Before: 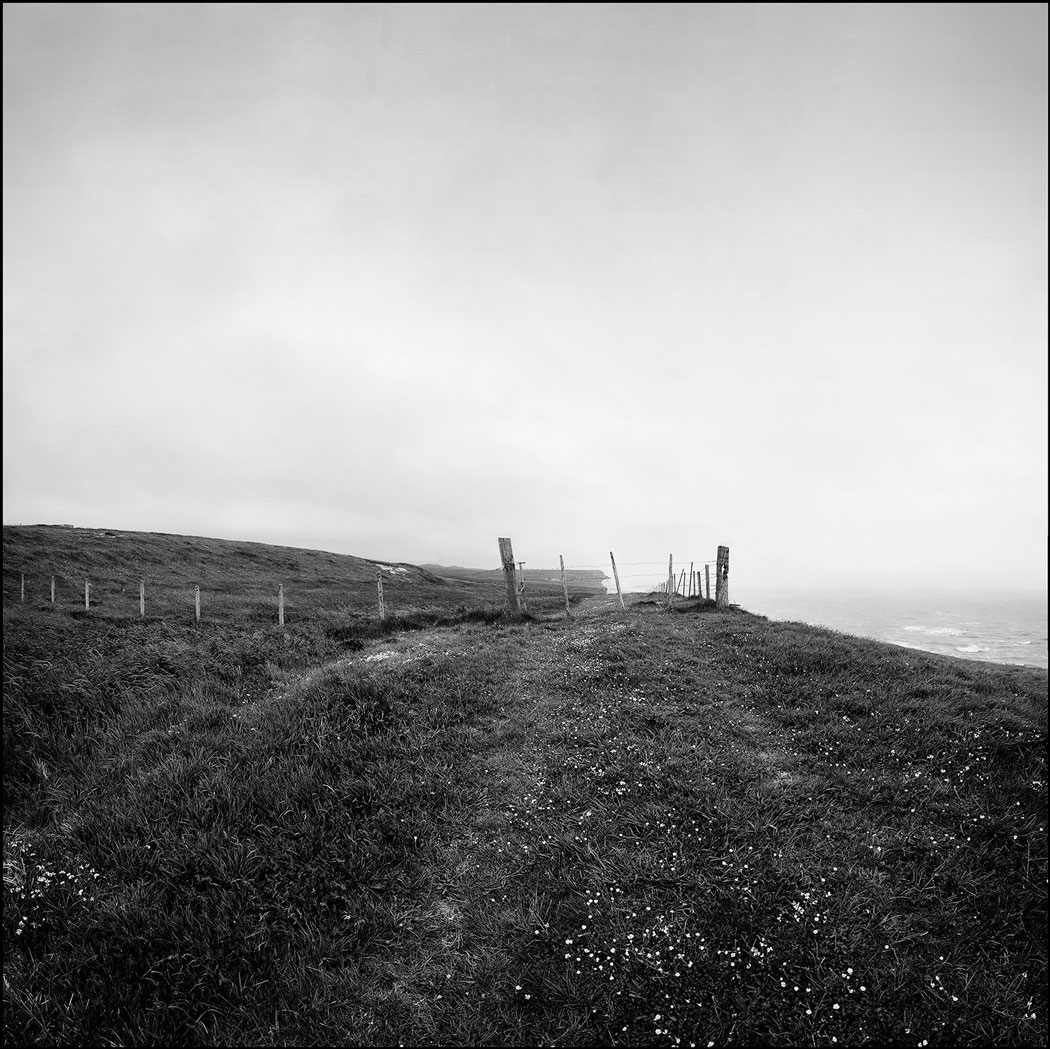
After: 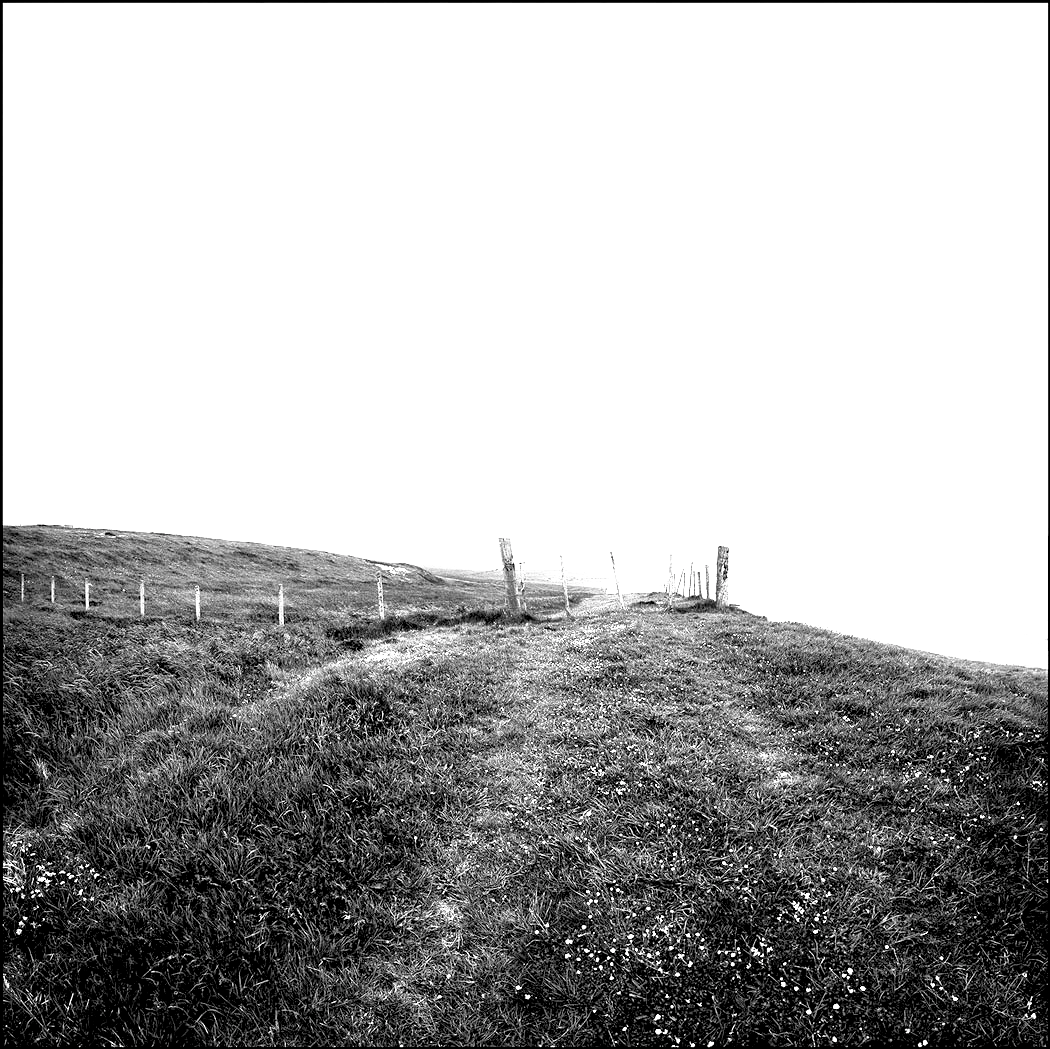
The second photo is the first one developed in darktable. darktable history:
base curve: curves: ch0 [(0.017, 0) (0.425, 0.441) (0.844, 0.933) (1, 1)], preserve colors none
exposure: black level correction 0, exposure 1.705 EV, compensate highlight preservation false
